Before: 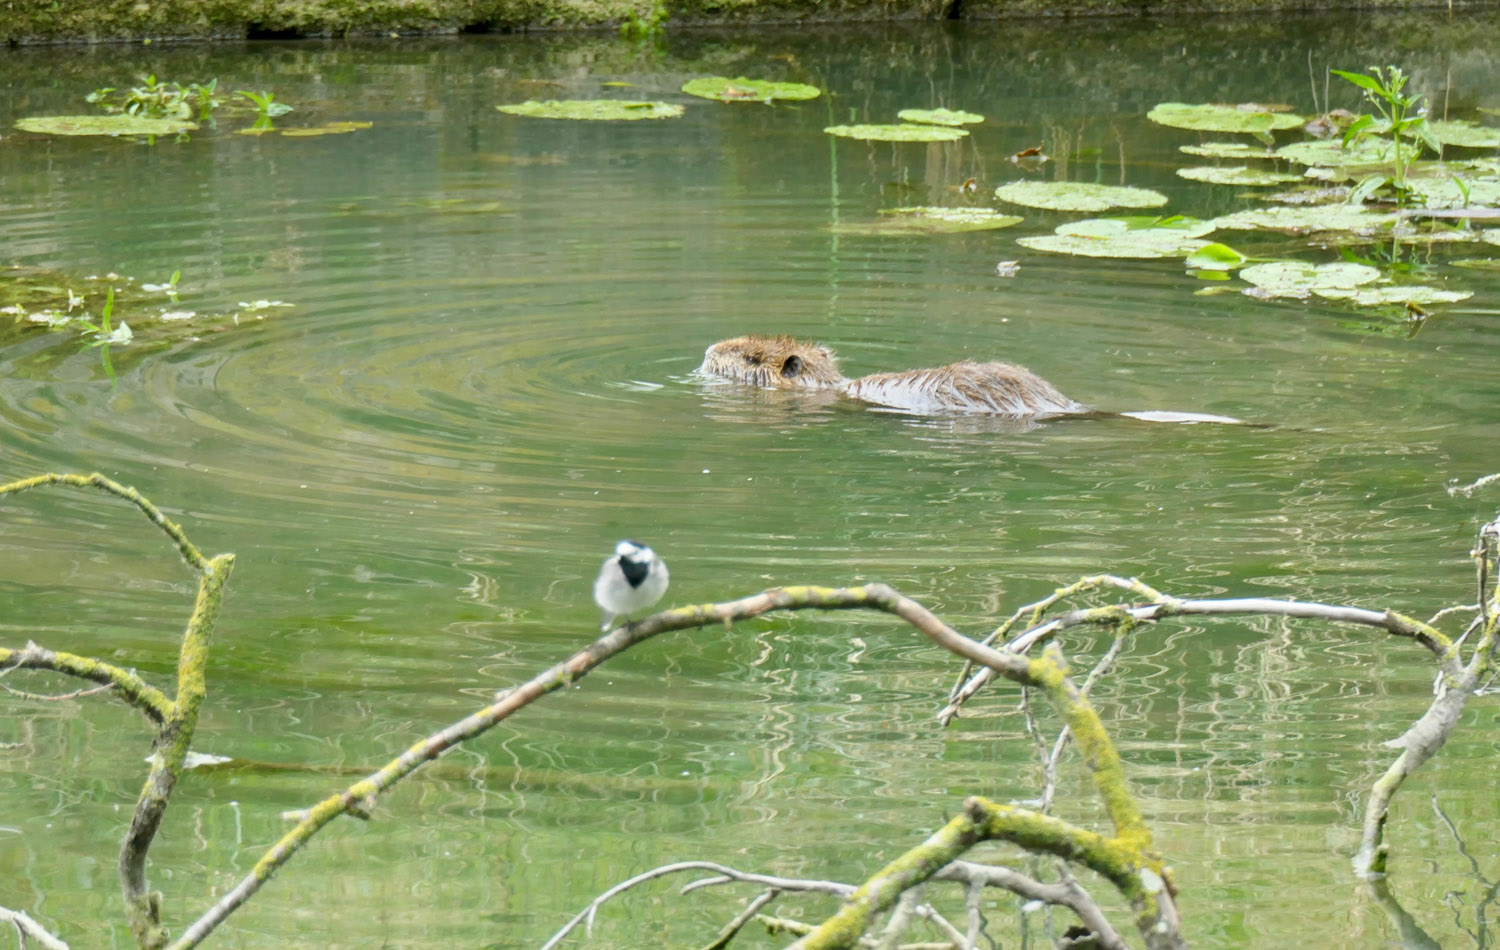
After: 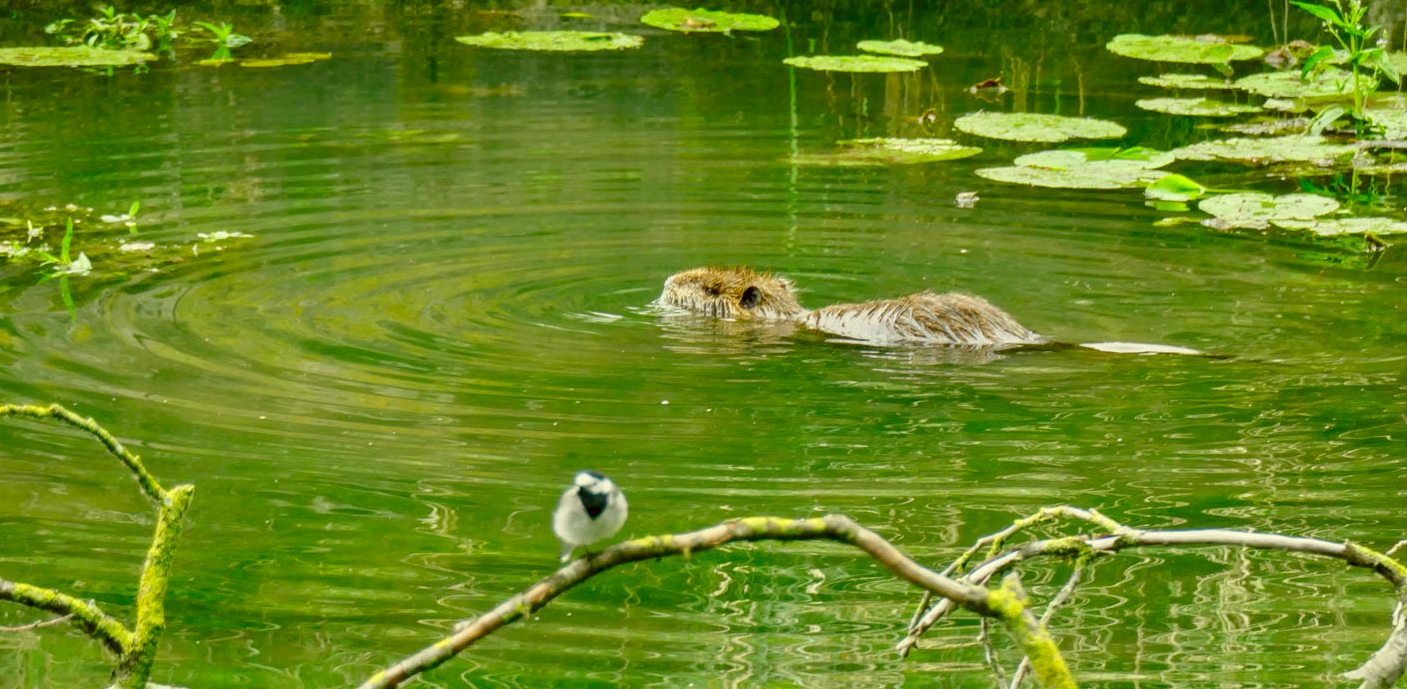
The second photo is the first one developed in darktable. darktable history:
exposure: exposure -0.041 EV, compensate highlight preservation false
color correction: highlights a* 0.162, highlights b* 29.53, shadows a* -0.162, shadows b* 21.09
rgb levels: preserve colors sum RGB, levels [[0.038, 0.433, 0.934], [0, 0.5, 1], [0, 0.5, 1]]
local contrast: detail 130%
color balance rgb: linear chroma grading › shadows 32%, linear chroma grading › global chroma -2%, linear chroma grading › mid-tones 4%, perceptual saturation grading › global saturation -2%, perceptual saturation grading › highlights -8%, perceptual saturation grading › mid-tones 8%, perceptual saturation grading › shadows 4%, perceptual brilliance grading › highlights 8%, perceptual brilliance grading › mid-tones 4%, perceptual brilliance grading › shadows 2%, global vibrance 16%, saturation formula JzAzBz (2021)
crop: left 2.737%, top 7.287%, right 3.421%, bottom 20.179%
contrast brightness saturation: brightness -0.25, saturation 0.2
color calibration: x 0.367, y 0.376, temperature 4372.25 K
